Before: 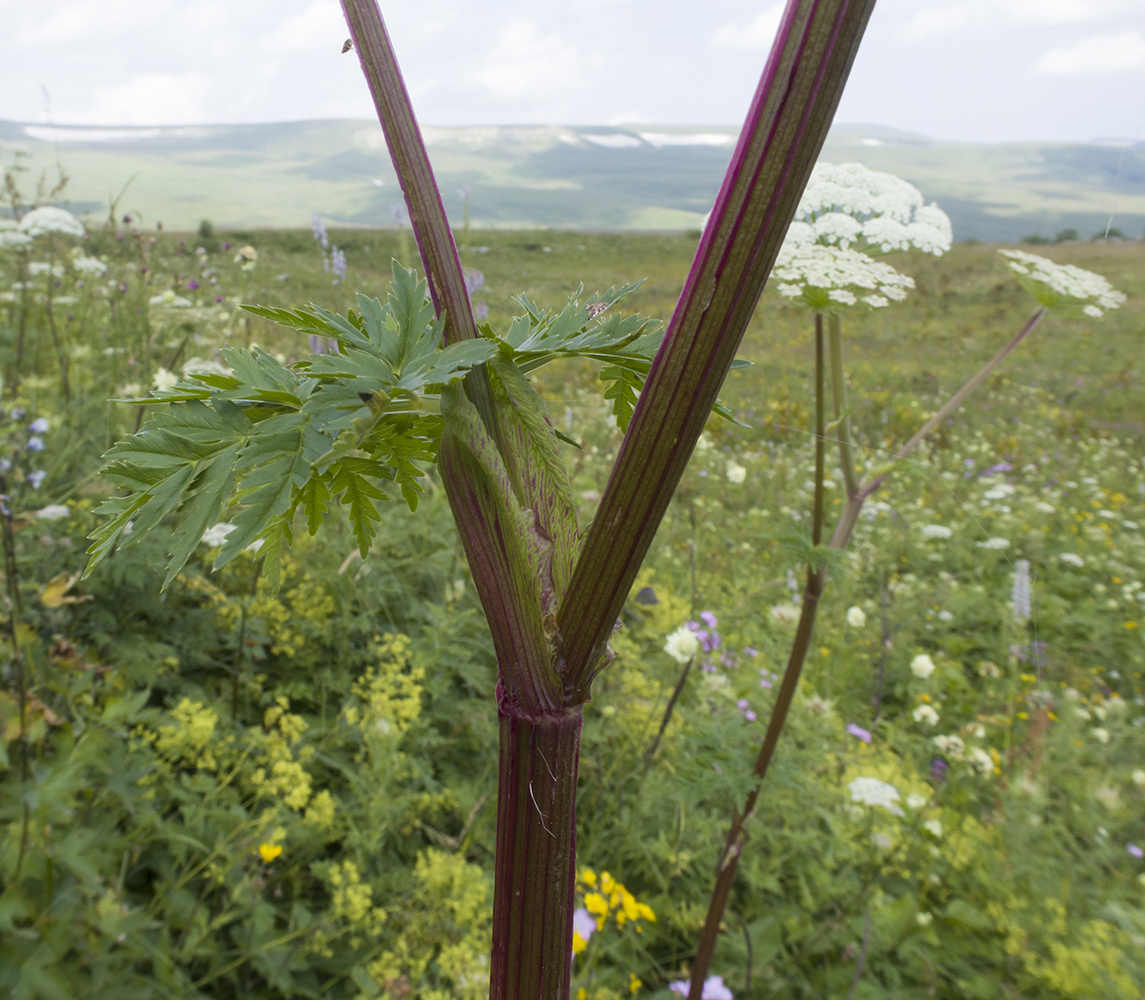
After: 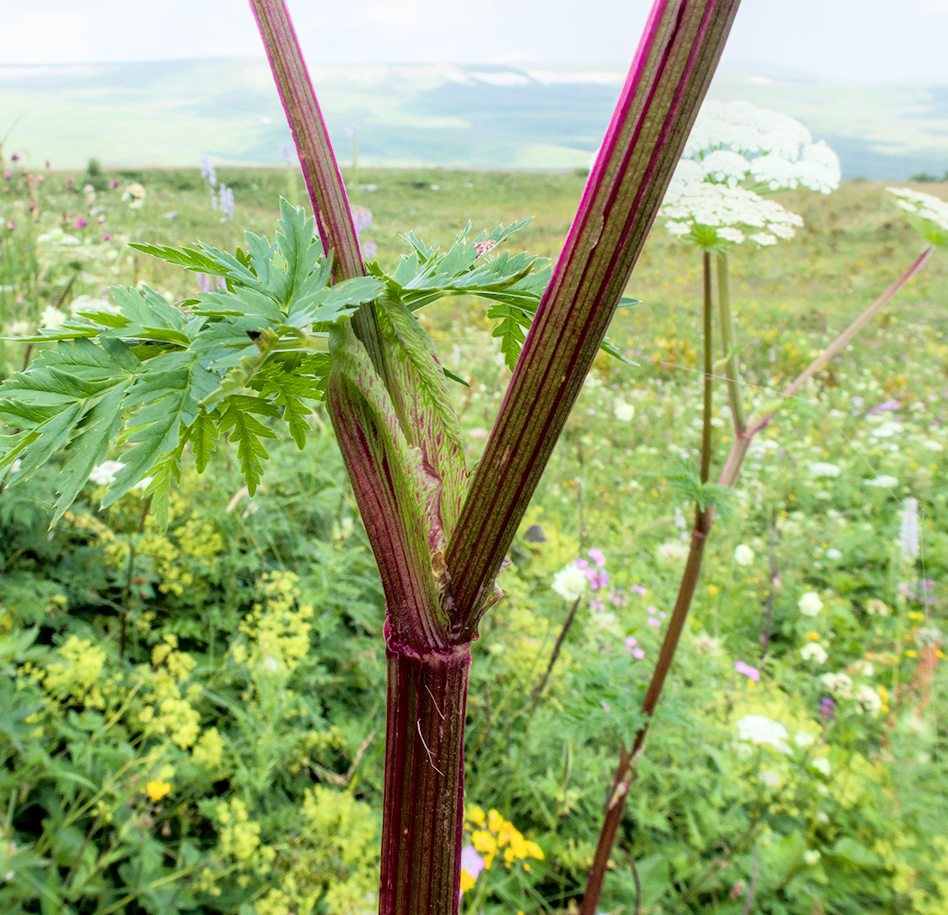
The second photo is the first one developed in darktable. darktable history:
contrast brightness saturation: contrast 0.14
white balance: emerald 1
crop: left 9.807%, top 6.259%, right 7.334%, bottom 2.177%
local contrast: detail 130%
filmic rgb: black relative exposure -7.65 EV, white relative exposure 4.56 EV, hardness 3.61, contrast 1.05
tone curve: curves: ch0 [(0, 0) (0.126, 0.061) (0.362, 0.382) (0.498, 0.498) (0.706, 0.712) (1, 1)]; ch1 [(0, 0) (0.5, 0.497) (0.55, 0.578) (1, 1)]; ch2 [(0, 0) (0.44, 0.424) (0.489, 0.486) (0.537, 0.538) (1, 1)], color space Lab, independent channels, preserve colors none
exposure: black level correction -0.002, exposure 1.115 EV, compensate highlight preservation false
